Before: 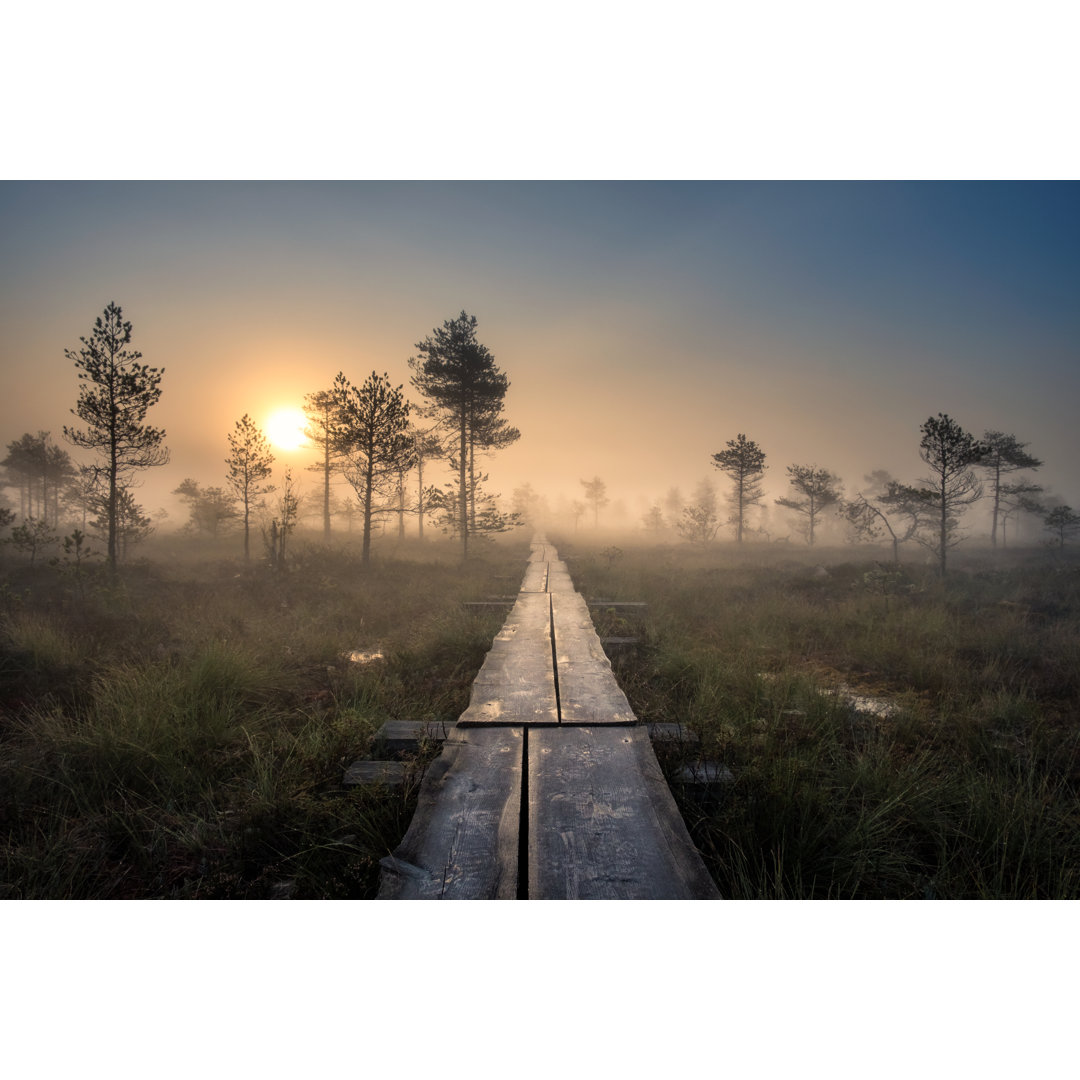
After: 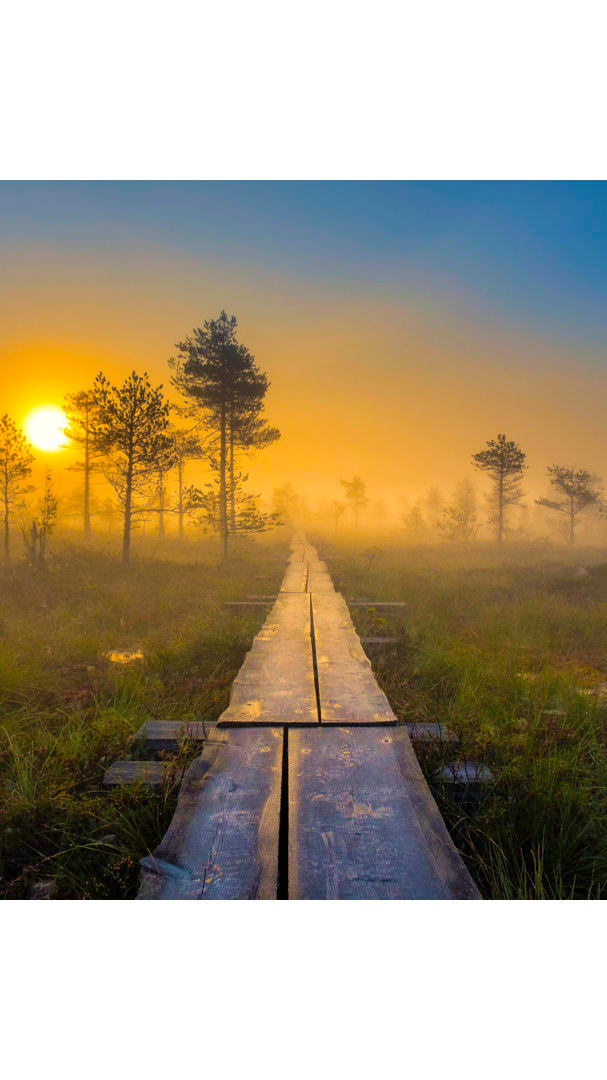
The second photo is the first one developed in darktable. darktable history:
velvia: on, module defaults
crop and rotate: left 22.324%, right 21.464%
color balance rgb: linear chroma grading › global chroma 9.782%, perceptual saturation grading › global saturation 31.217%, perceptual brilliance grading › mid-tones 9.993%, perceptual brilliance grading › shadows 15.447%, global vibrance 59.256%
shadows and highlights: on, module defaults
